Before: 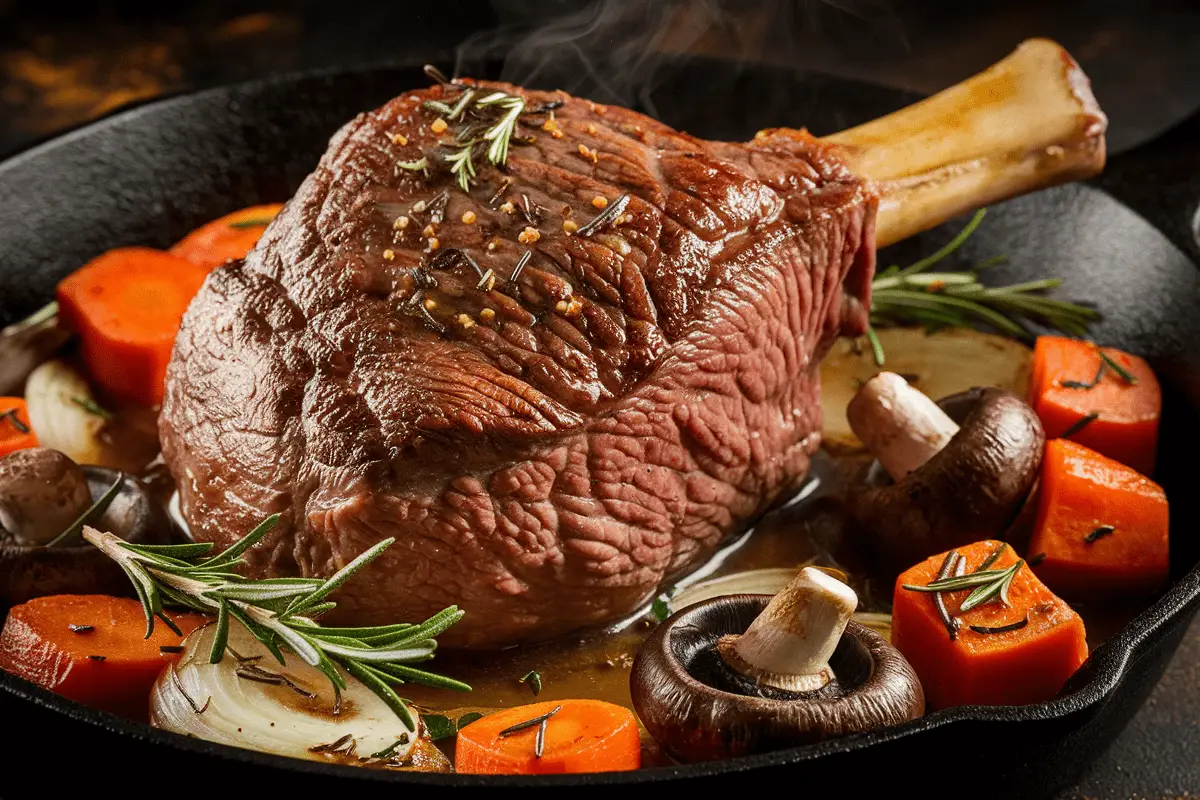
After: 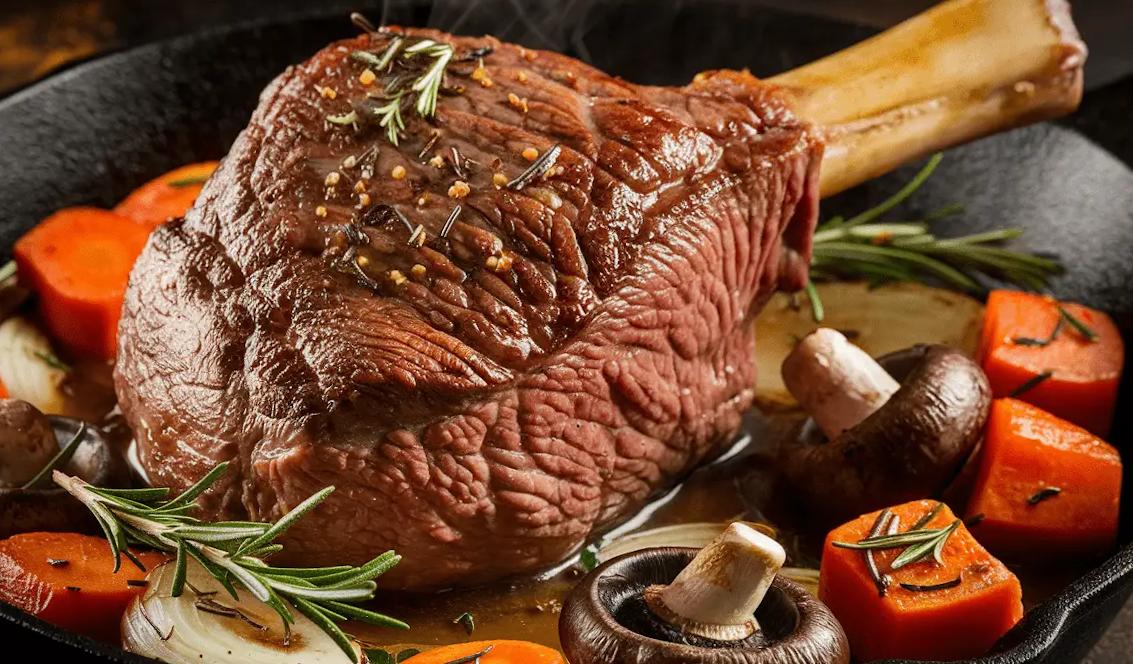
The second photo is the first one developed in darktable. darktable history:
rotate and perspective: rotation 0.062°, lens shift (vertical) 0.115, lens shift (horizontal) -0.133, crop left 0.047, crop right 0.94, crop top 0.061, crop bottom 0.94
crop and rotate: top 5.609%, bottom 5.609%
